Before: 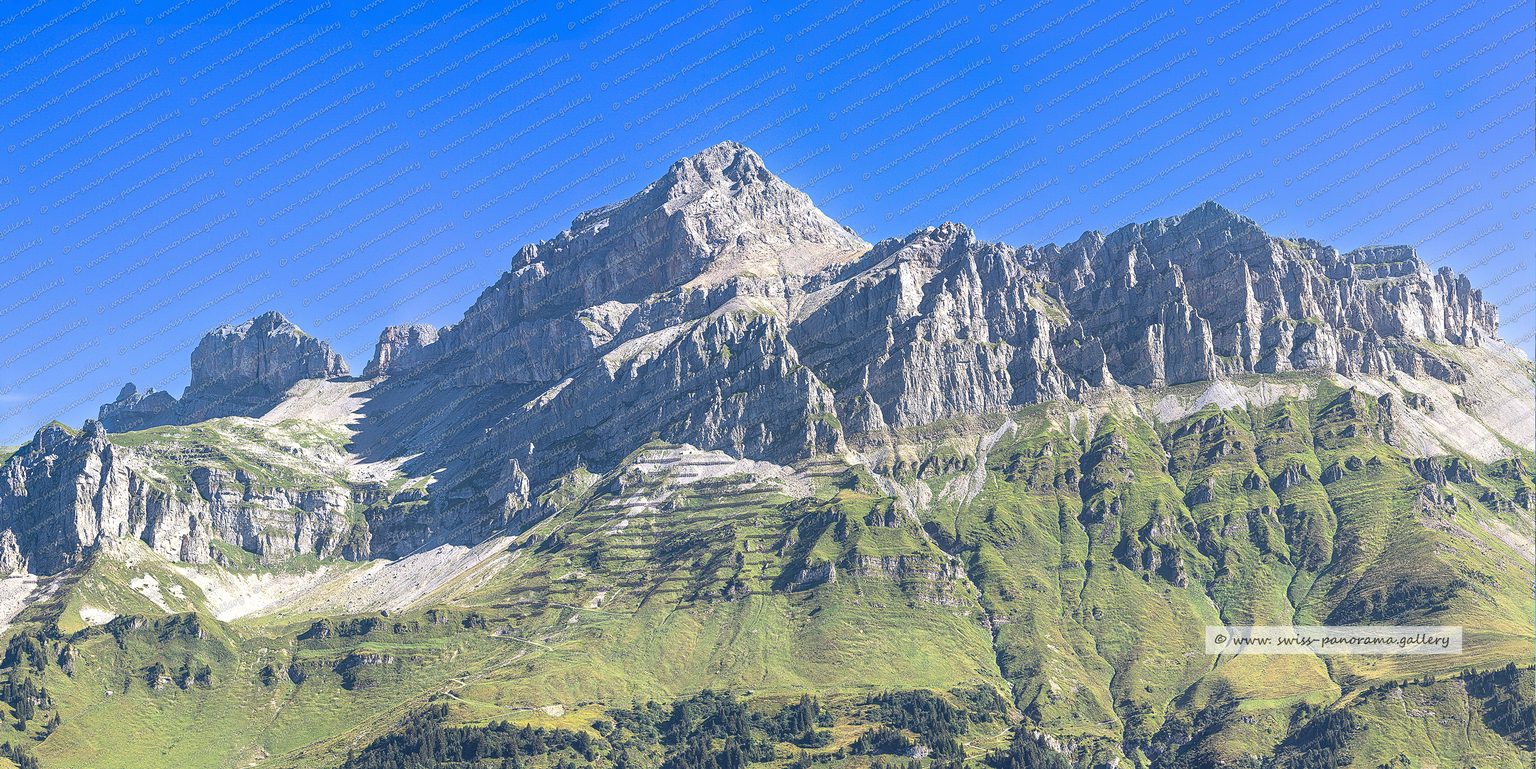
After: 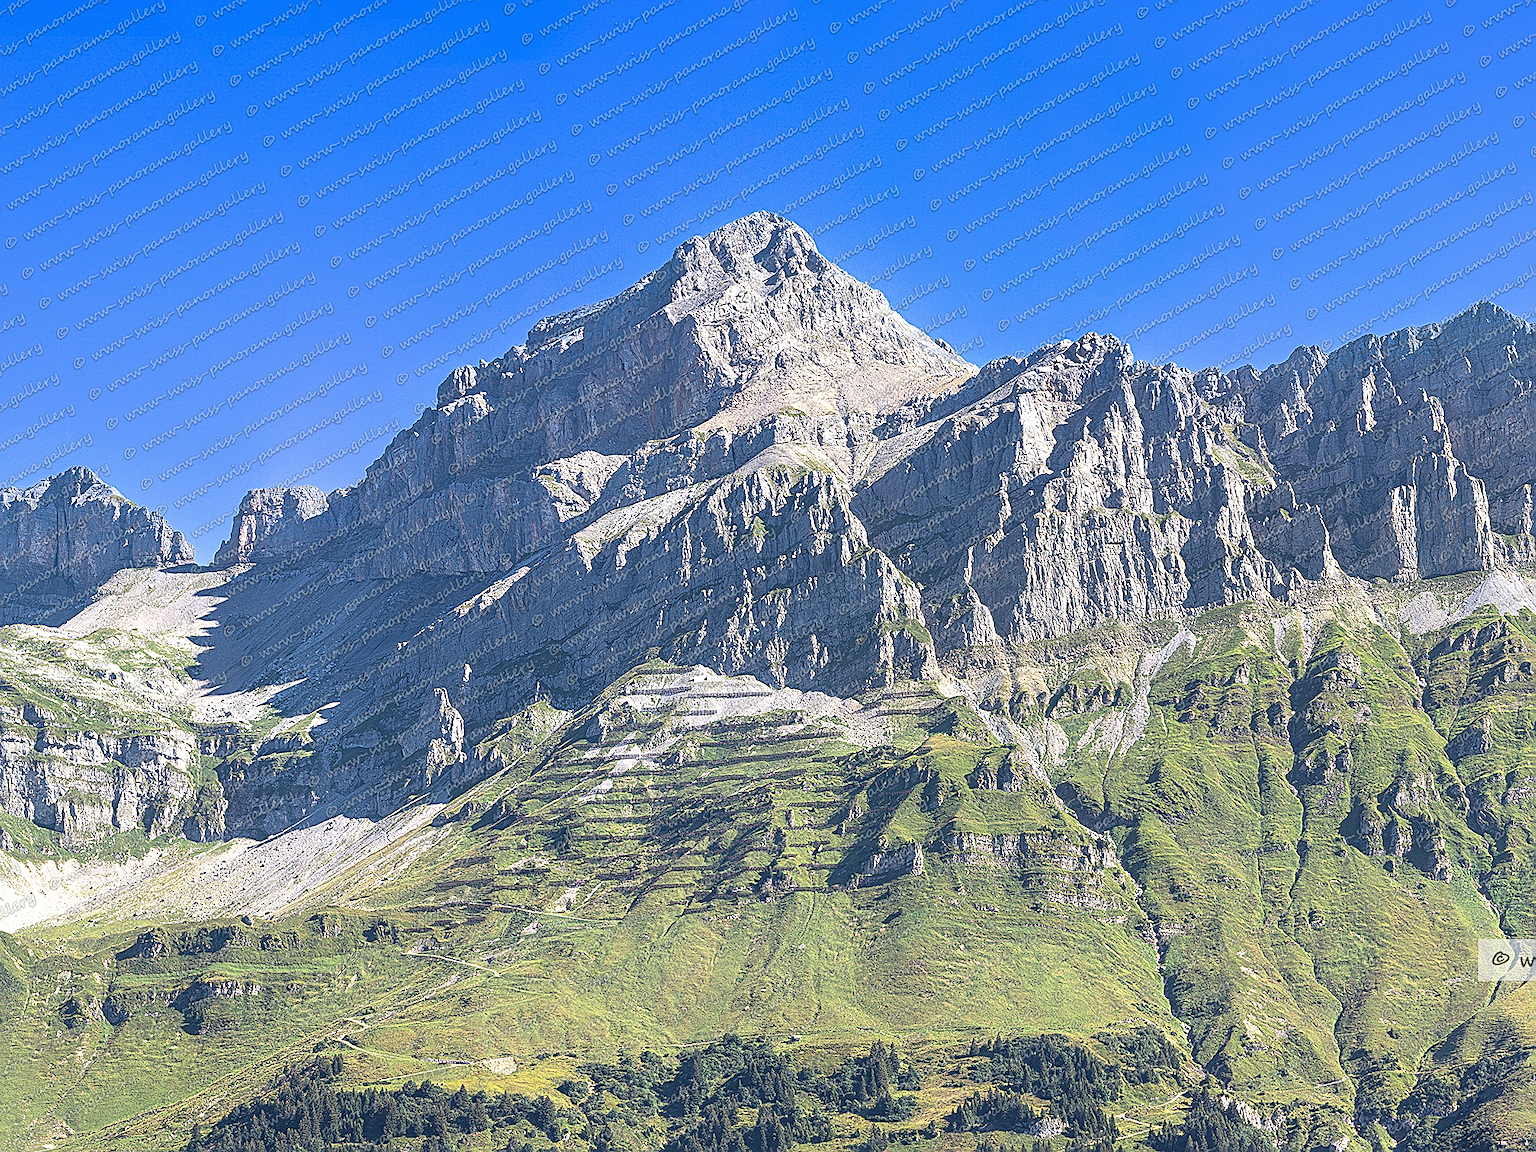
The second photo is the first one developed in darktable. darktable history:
sharpen: on, module defaults
crop and rotate: left 14.35%, right 18.97%
